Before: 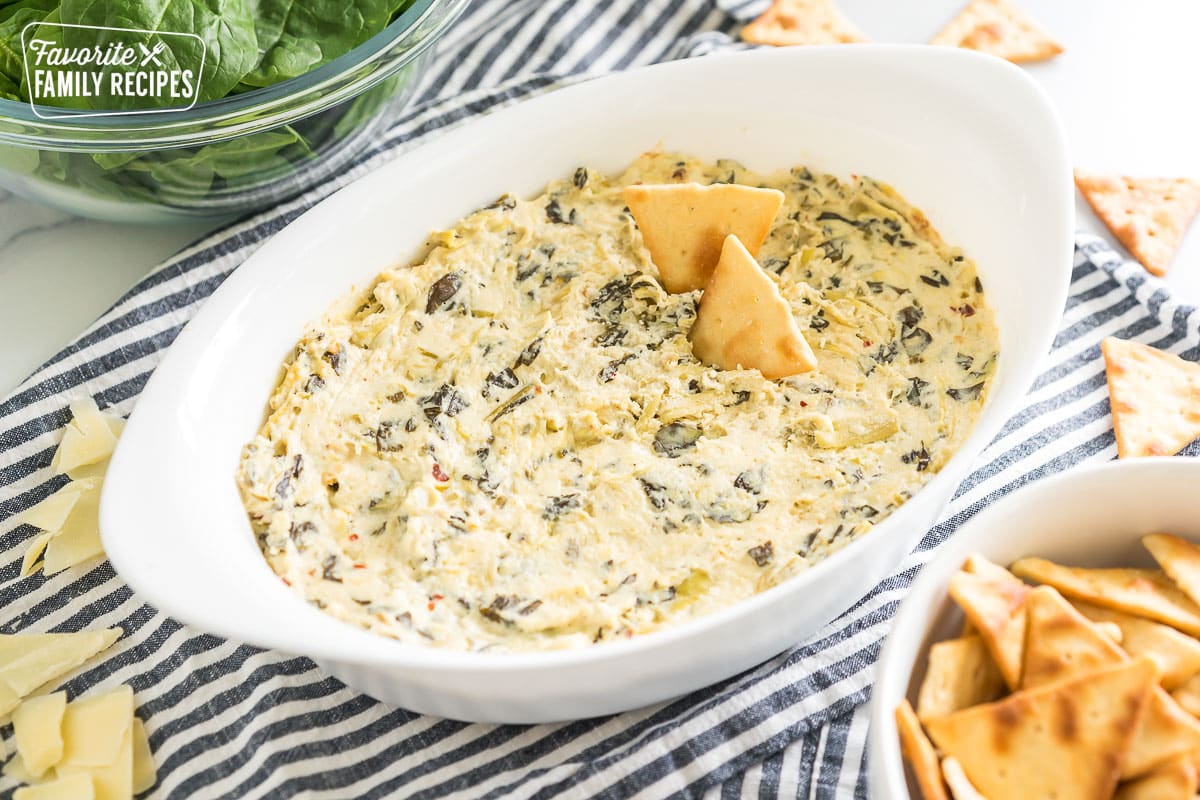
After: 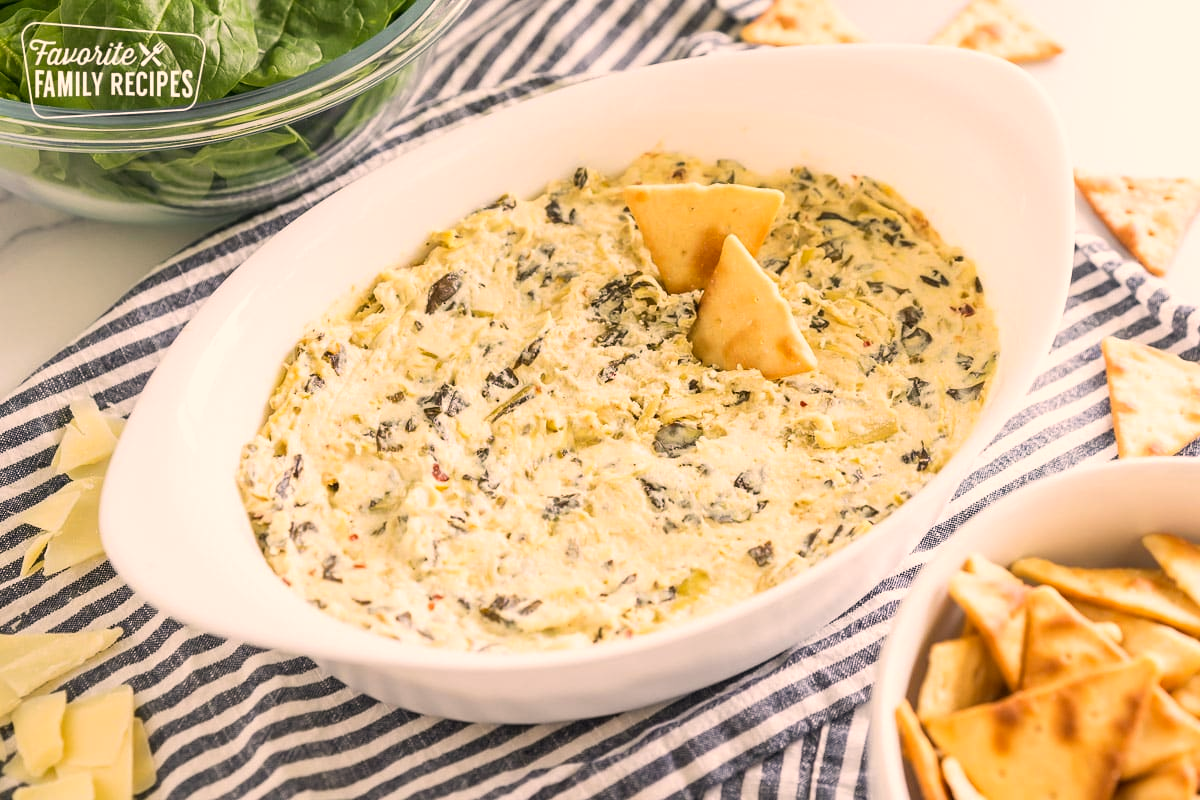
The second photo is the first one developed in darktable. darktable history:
color correction: highlights a* 11.34, highlights b* 12.38
